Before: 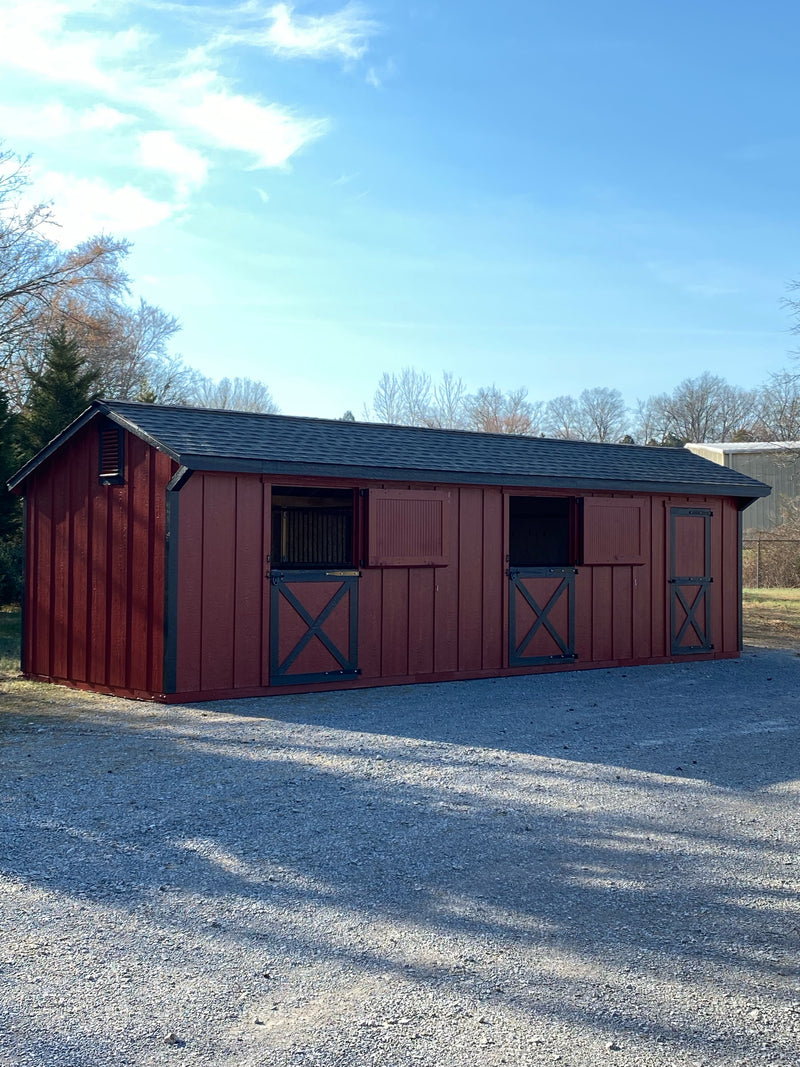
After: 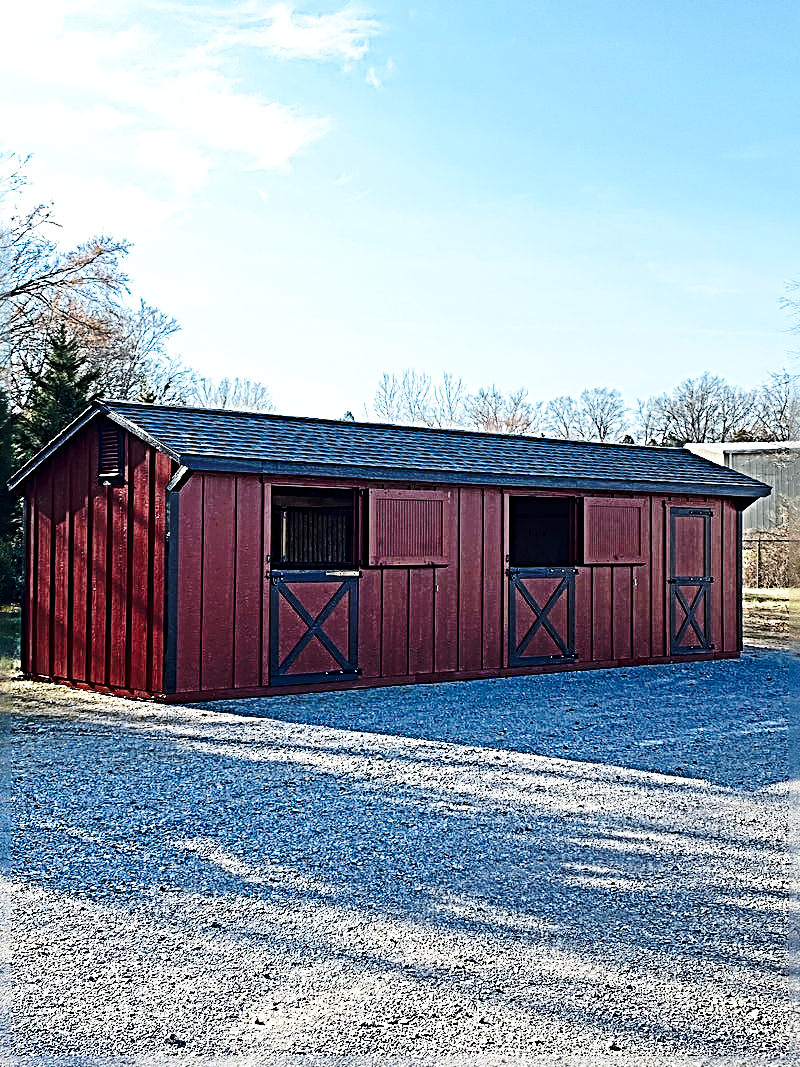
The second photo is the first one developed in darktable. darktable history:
grain: coarseness 0.09 ISO, strength 10%
base curve: curves: ch0 [(0, 0) (0.036, 0.037) (0.121, 0.228) (0.46, 0.76) (0.859, 0.983) (1, 1)], preserve colors none
sharpen: radius 4.001, amount 2
